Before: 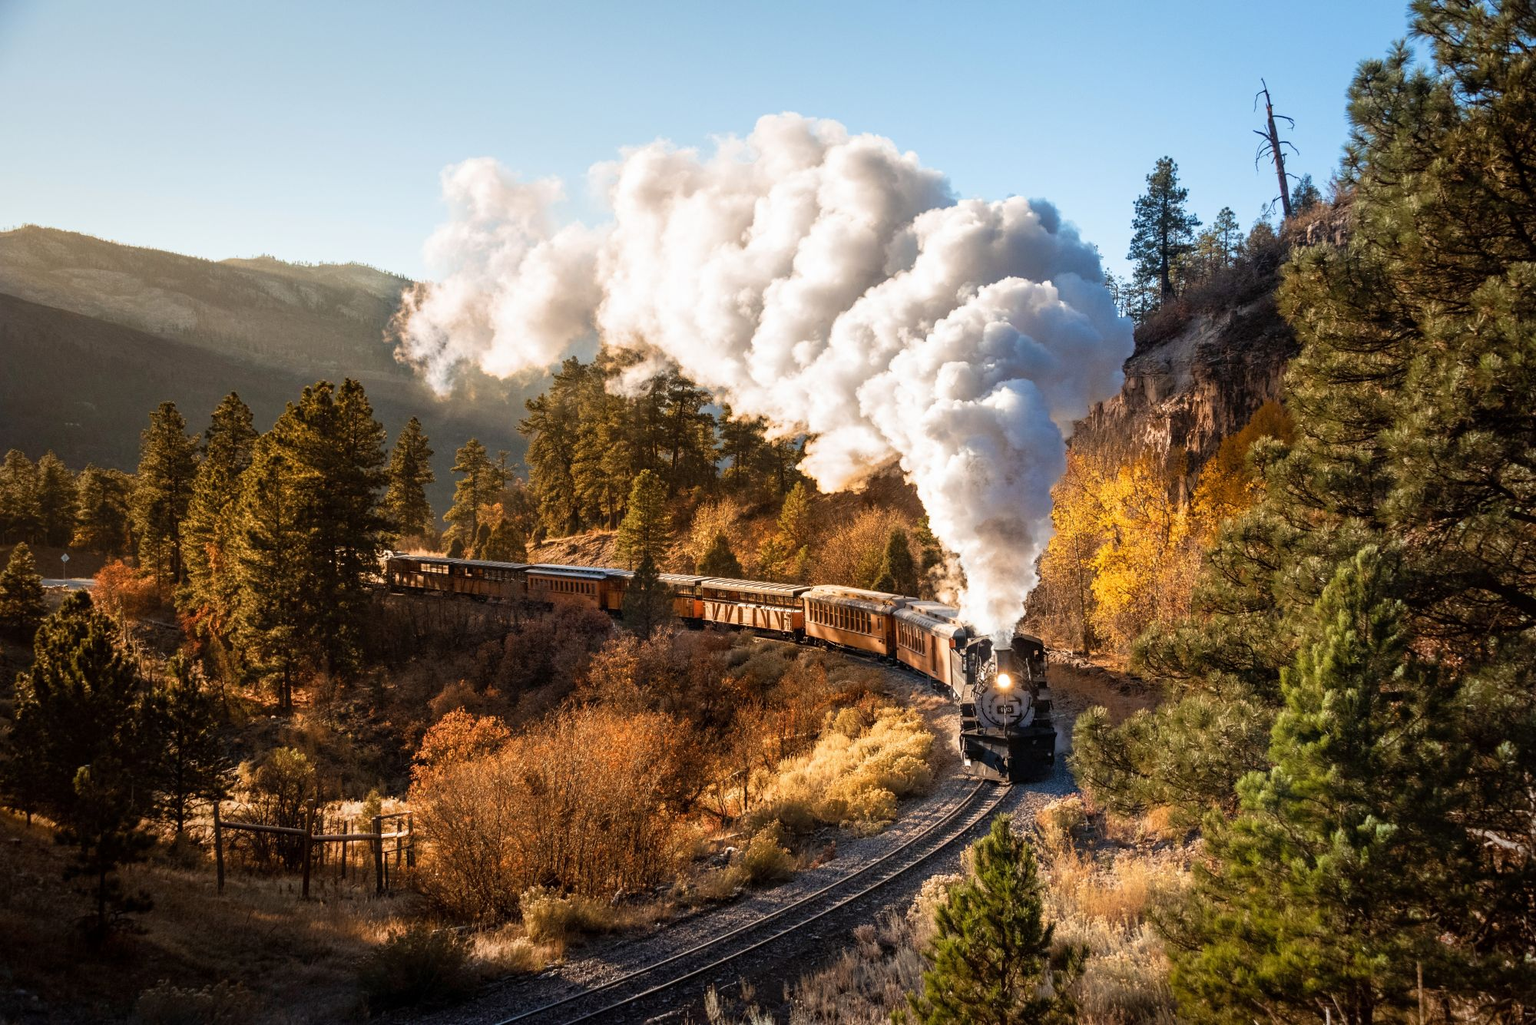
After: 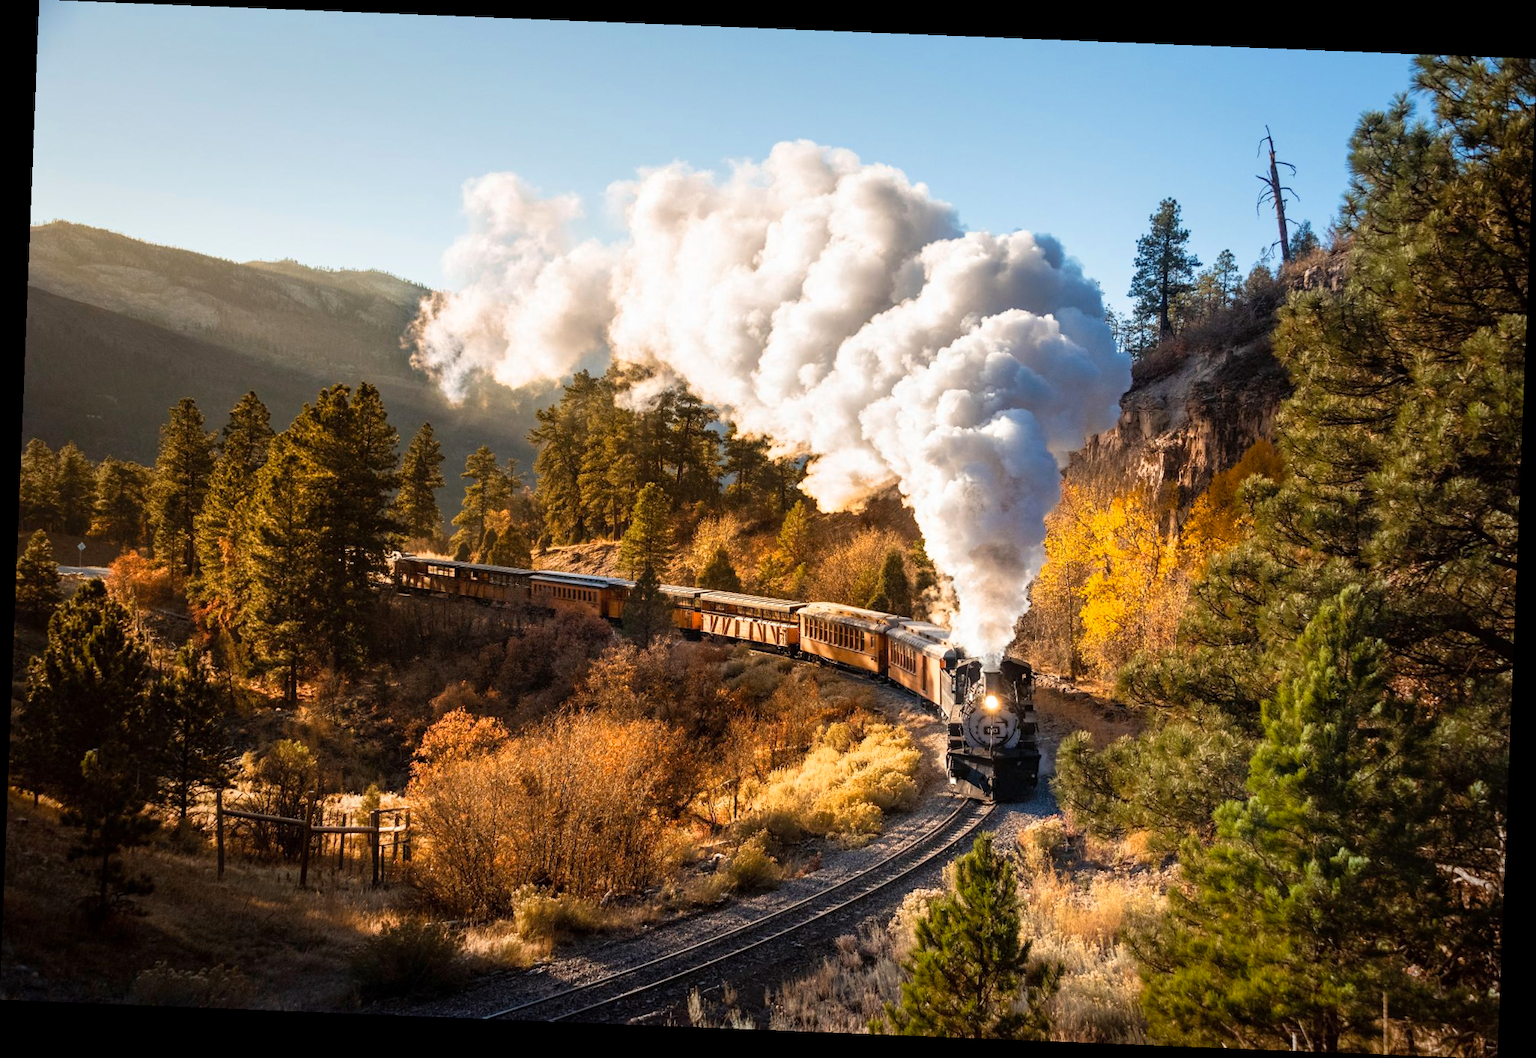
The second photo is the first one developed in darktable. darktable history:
rotate and perspective: rotation 2.27°, automatic cropping off
color balance: output saturation 110%
tone equalizer: on, module defaults
color zones: curves: ch0 [(0, 0.465) (0.092, 0.596) (0.289, 0.464) (0.429, 0.453) (0.571, 0.464) (0.714, 0.455) (0.857, 0.462) (1, 0.465)]
